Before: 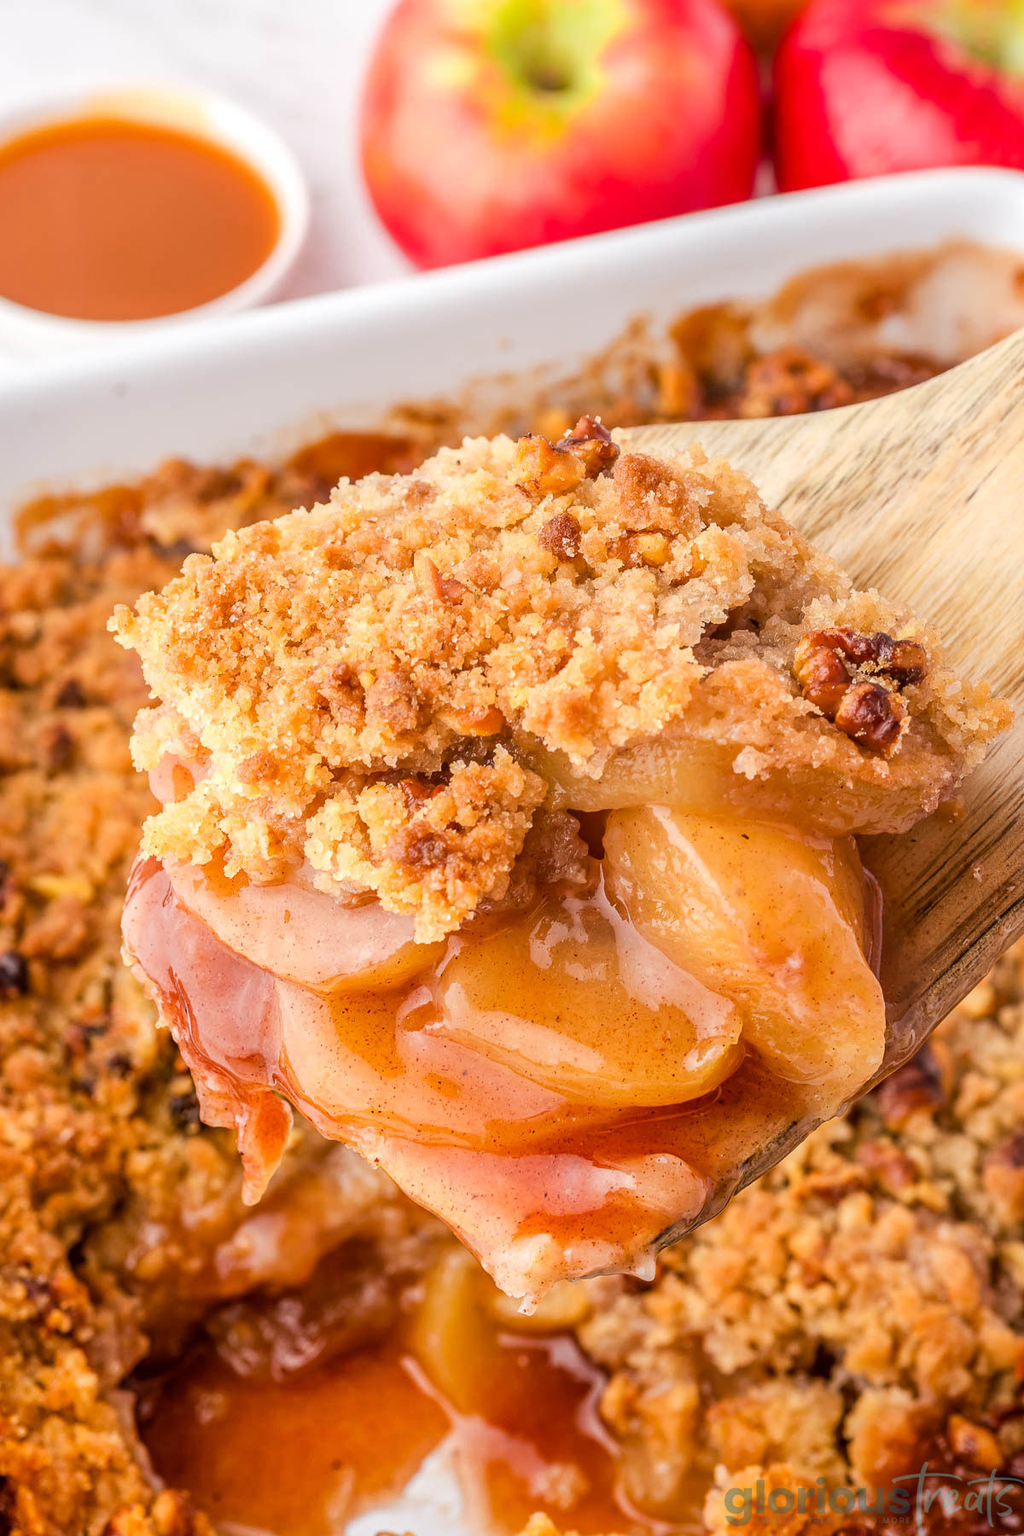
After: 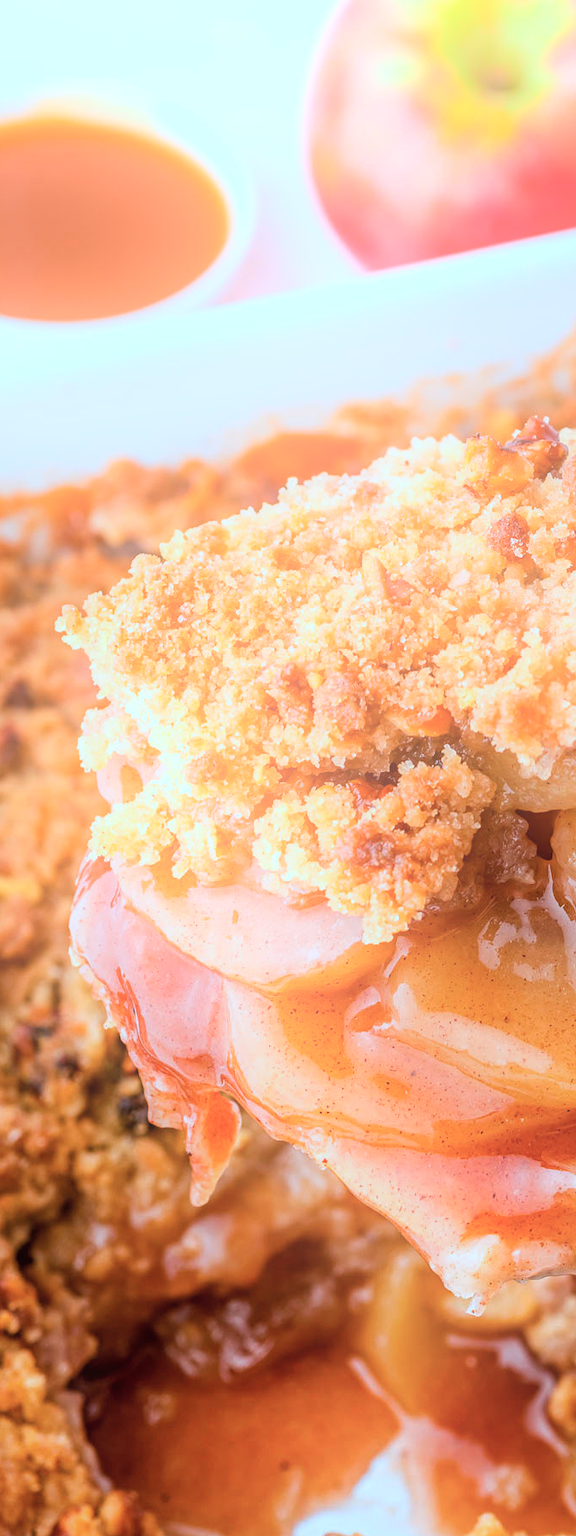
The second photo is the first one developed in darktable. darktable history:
crop: left 5.114%, right 38.589%
exposure: compensate highlight preservation false
color correction: highlights a* -9.35, highlights b* -23.15
bloom: on, module defaults
